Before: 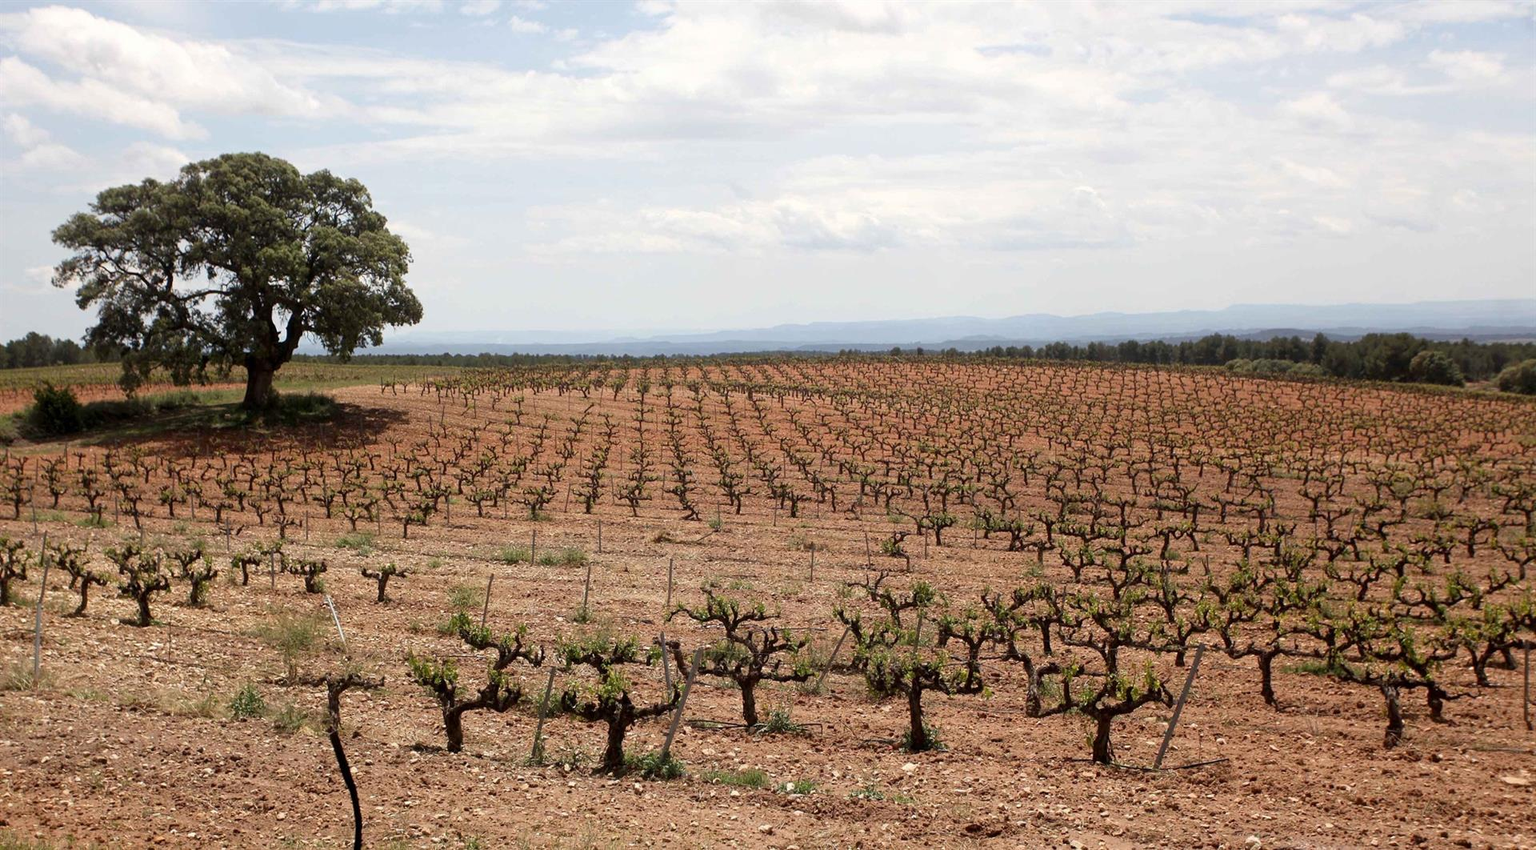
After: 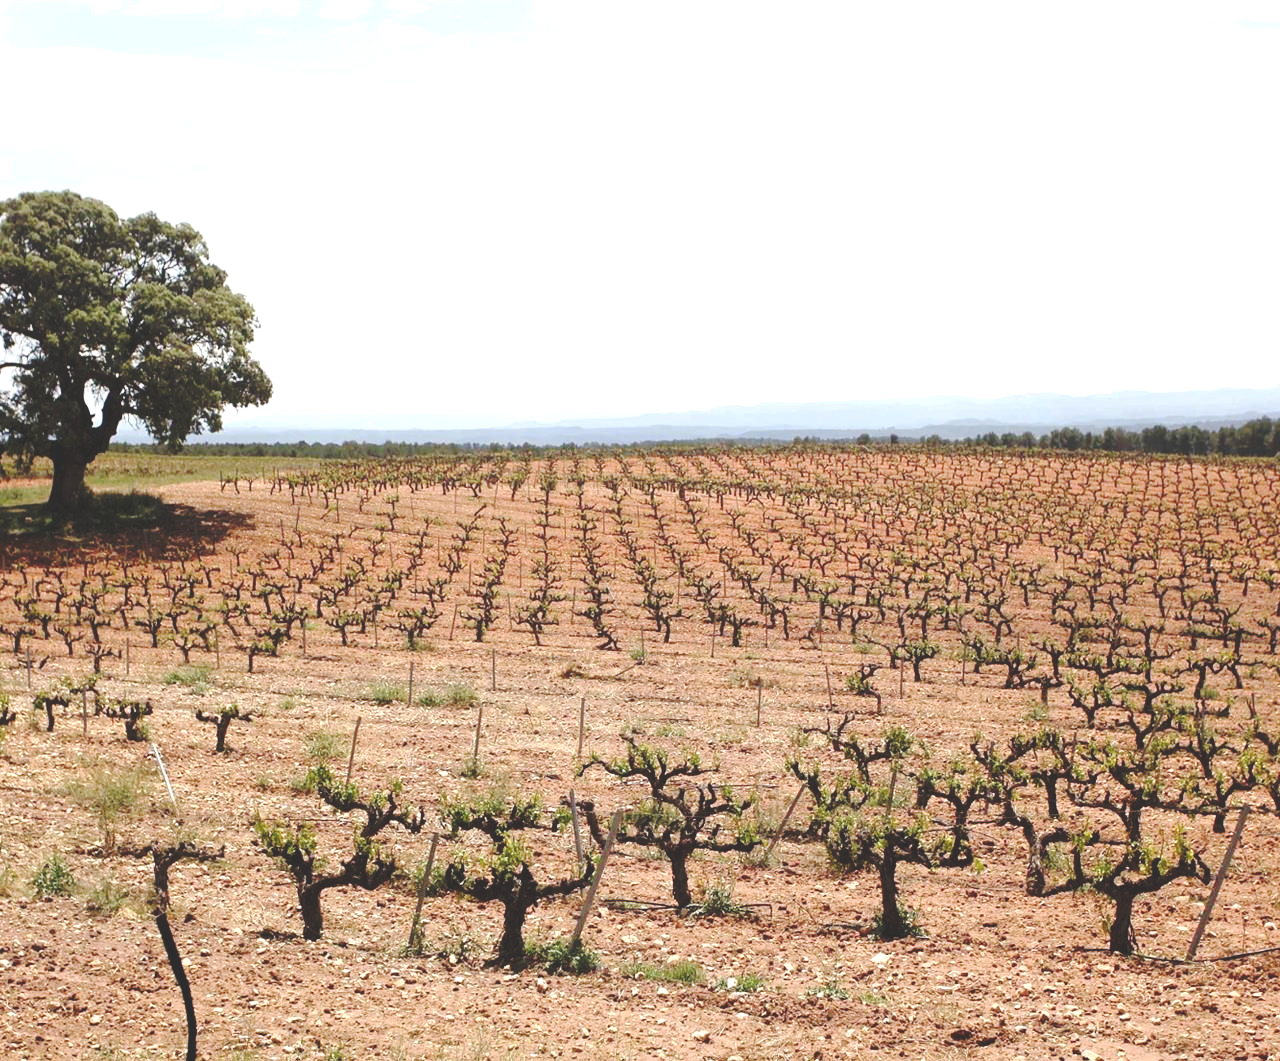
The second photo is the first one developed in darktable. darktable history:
exposure: black level correction 0, exposure 0.678 EV, compensate exposure bias true, compensate highlight preservation false
crop and rotate: left 13.364%, right 19.966%
base curve: curves: ch0 [(0, 0.024) (0.055, 0.065) (0.121, 0.166) (0.236, 0.319) (0.693, 0.726) (1, 1)], preserve colors none
